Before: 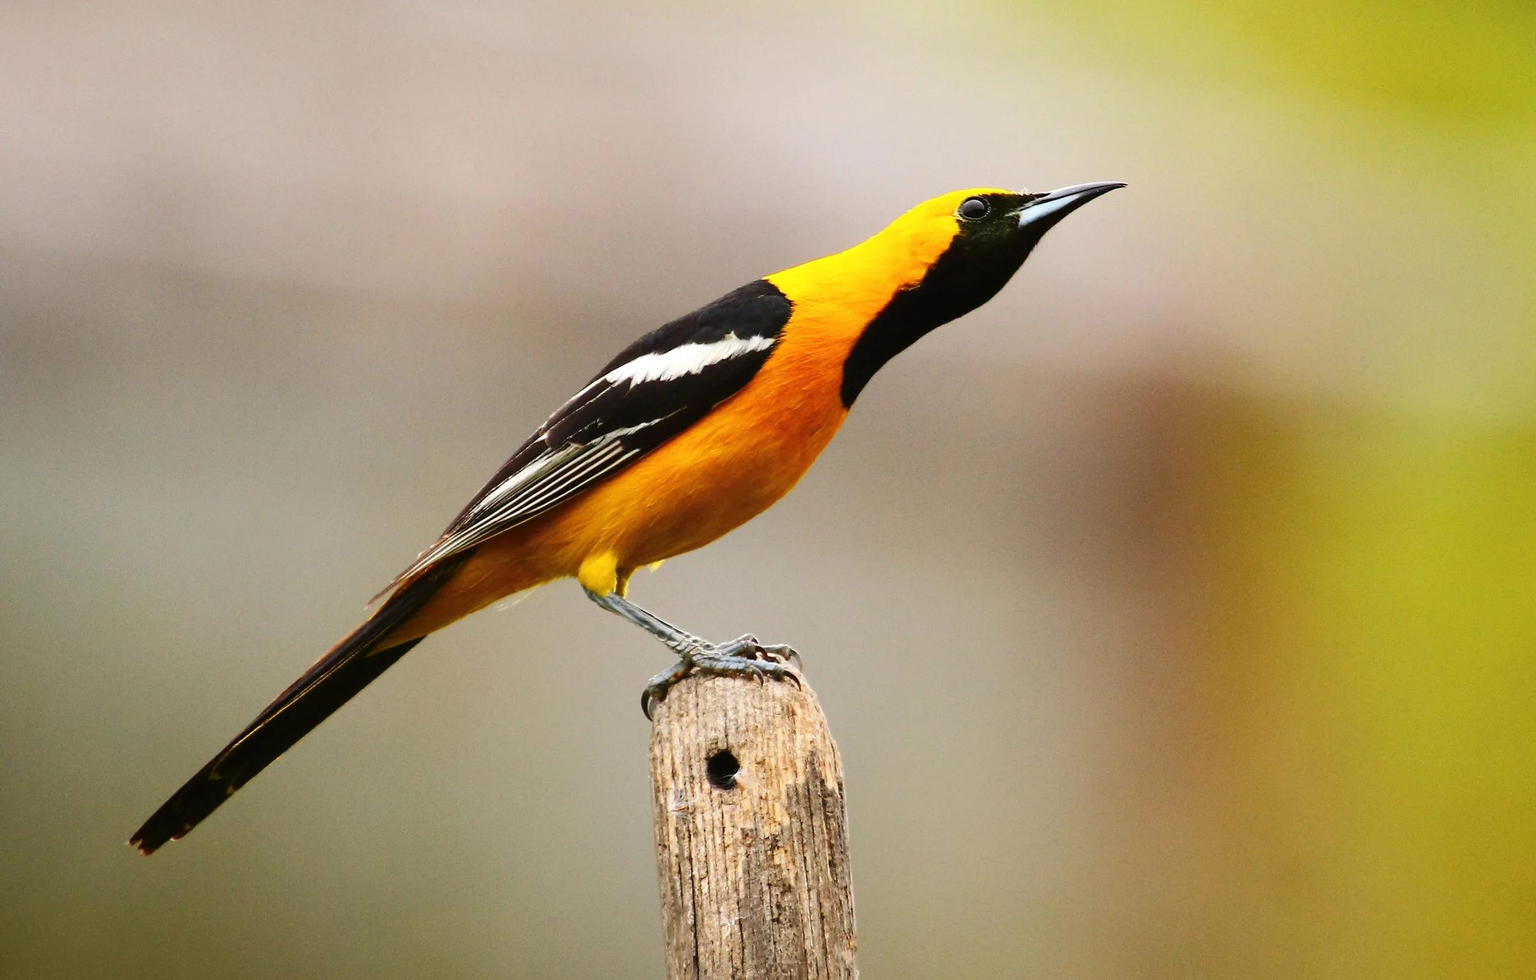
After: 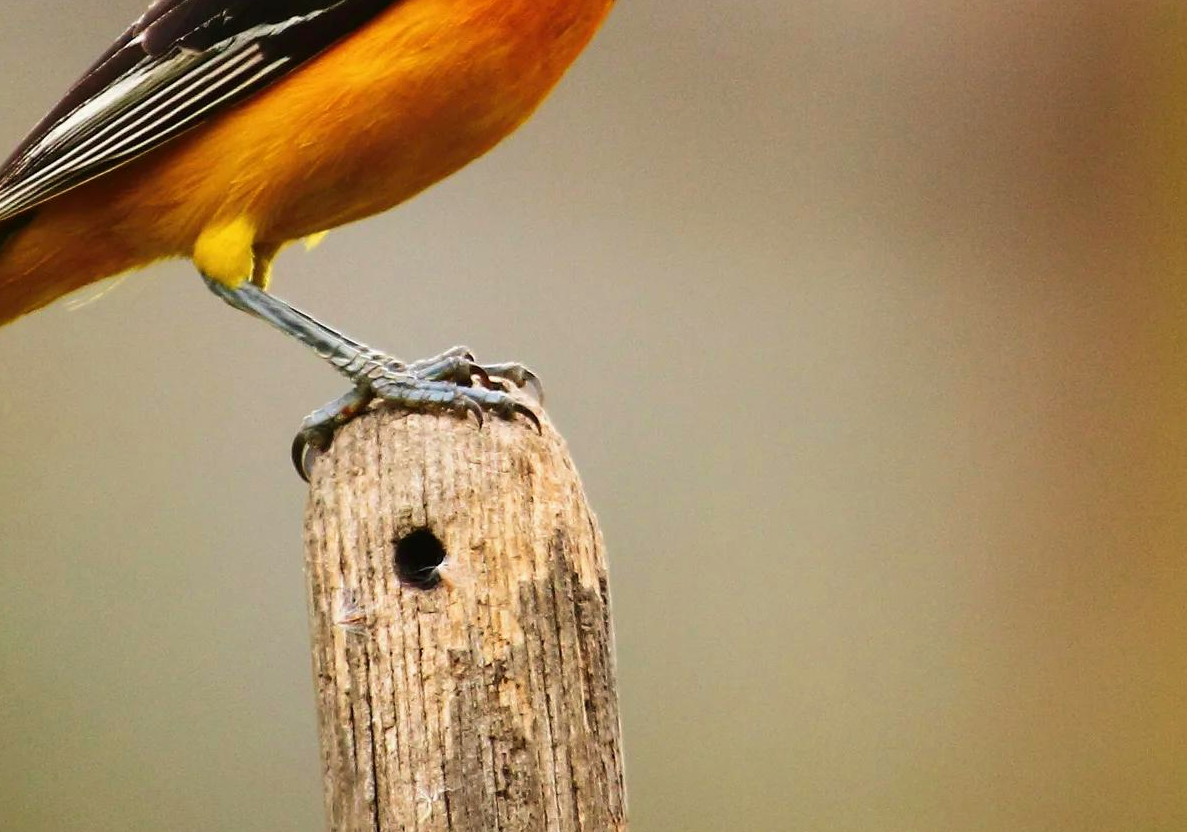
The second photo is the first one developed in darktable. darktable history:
crop: left 29.589%, top 42.127%, right 20.937%, bottom 3.513%
velvia: on, module defaults
exposure: exposure -0.053 EV, compensate exposure bias true, compensate highlight preservation false
